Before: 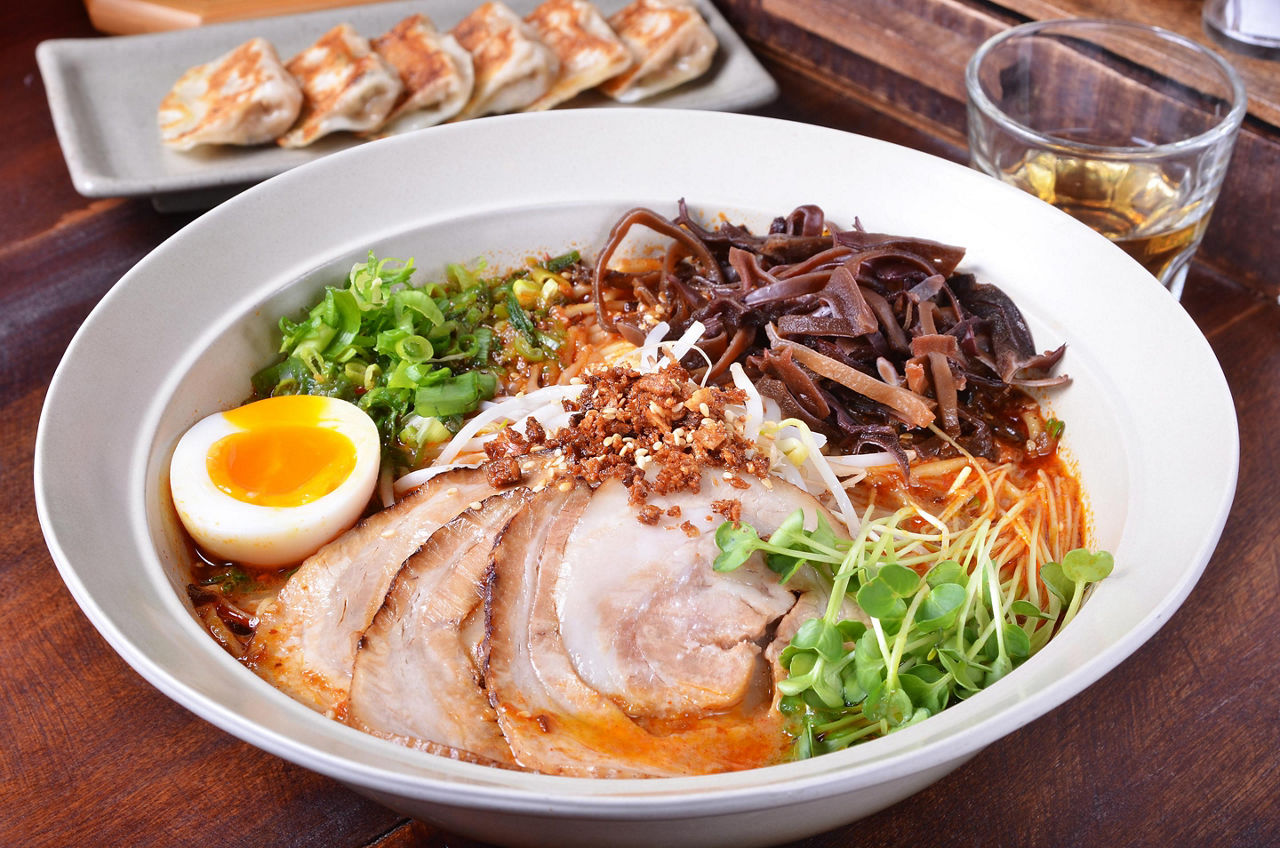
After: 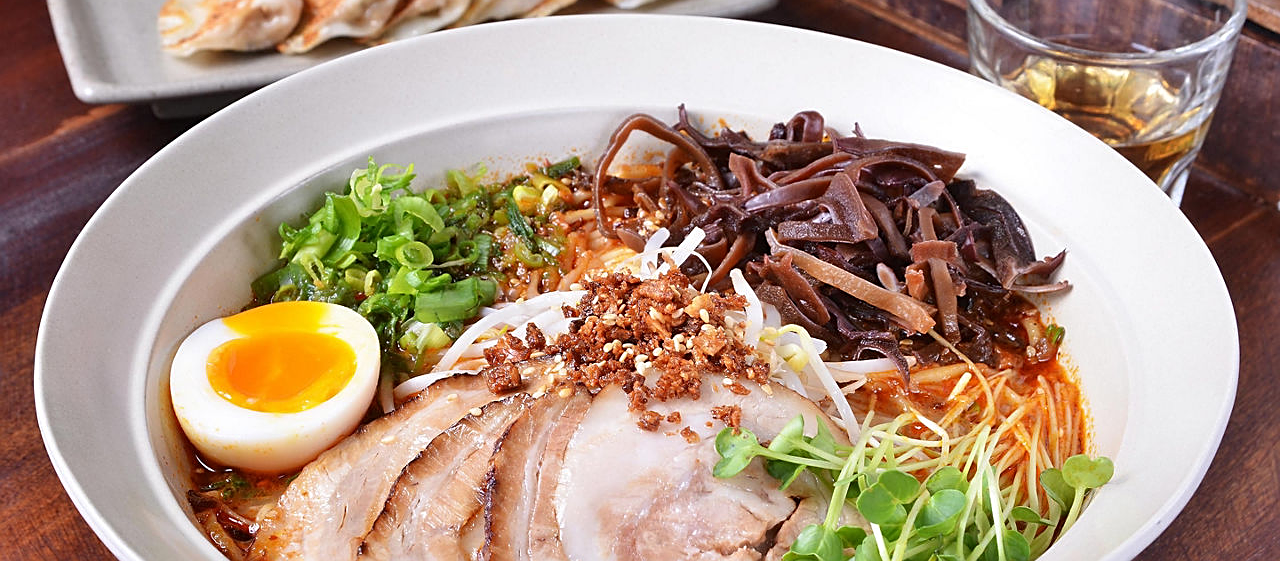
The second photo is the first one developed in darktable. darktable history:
crop: top 11.145%, bottom 22.589%
sharpen: on, module defaults
